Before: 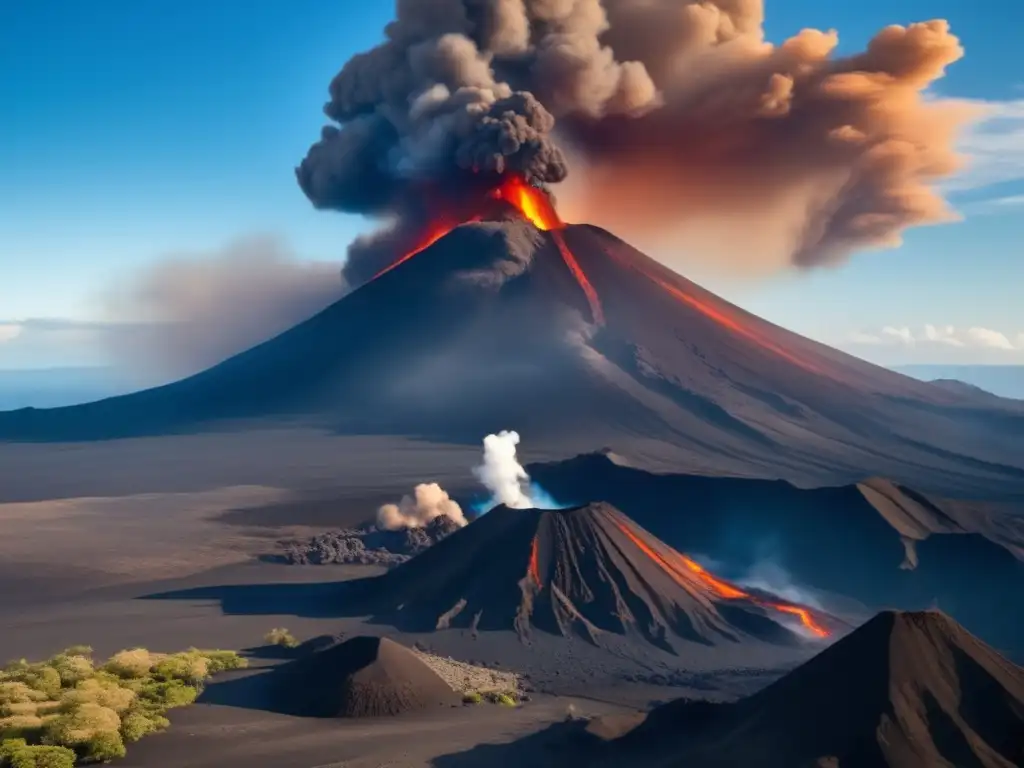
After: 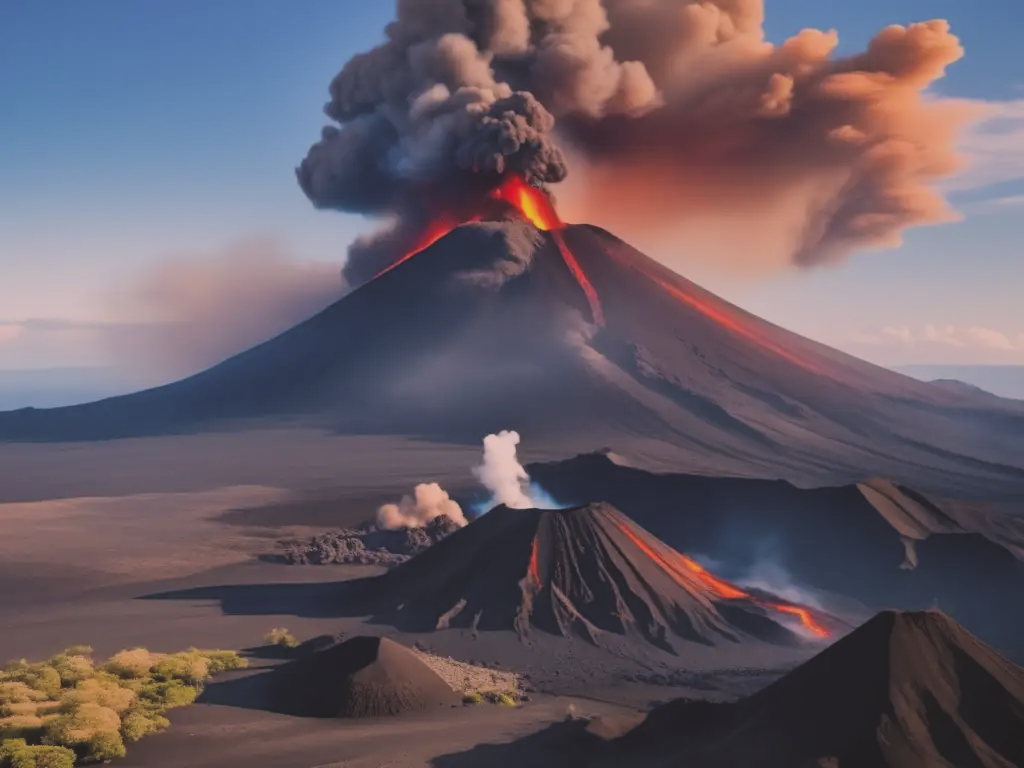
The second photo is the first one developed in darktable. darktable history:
color correction: highlights a* 14.6, highlights b* 4.87
filmic rgb: black relative exposure -6.9 EV, white relative exposure 5.62 EV, hardness 2.85
exposure: black level correction -0.026, exposure -0.118 EV, compensate exposure bias true, compensate highlight preservation false
